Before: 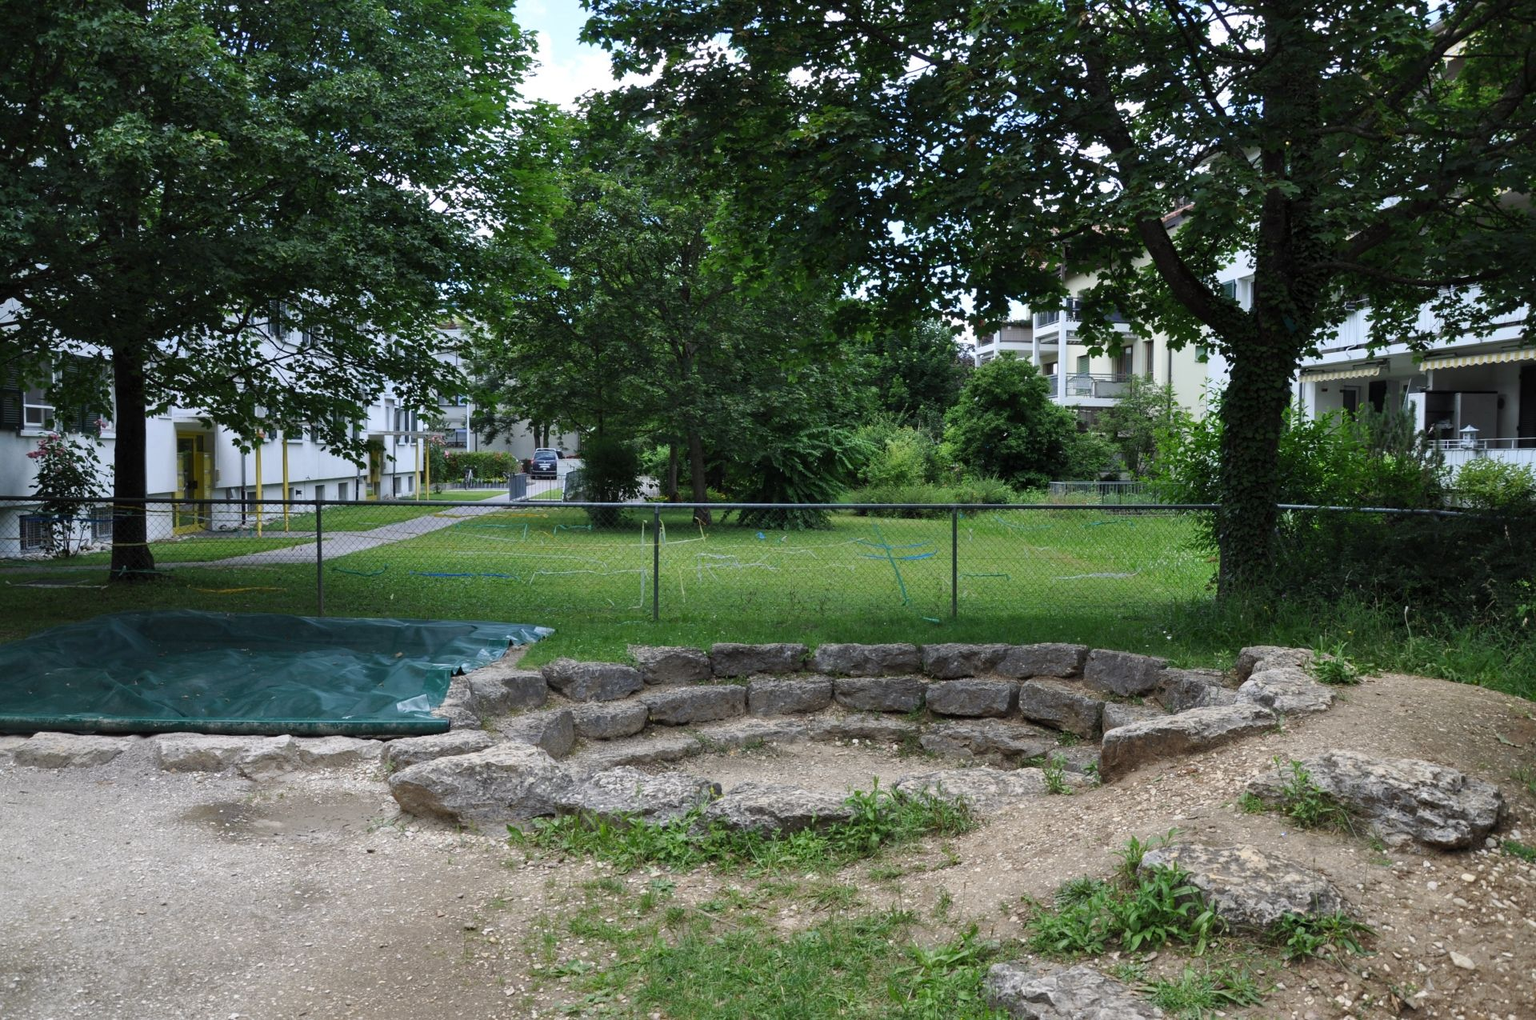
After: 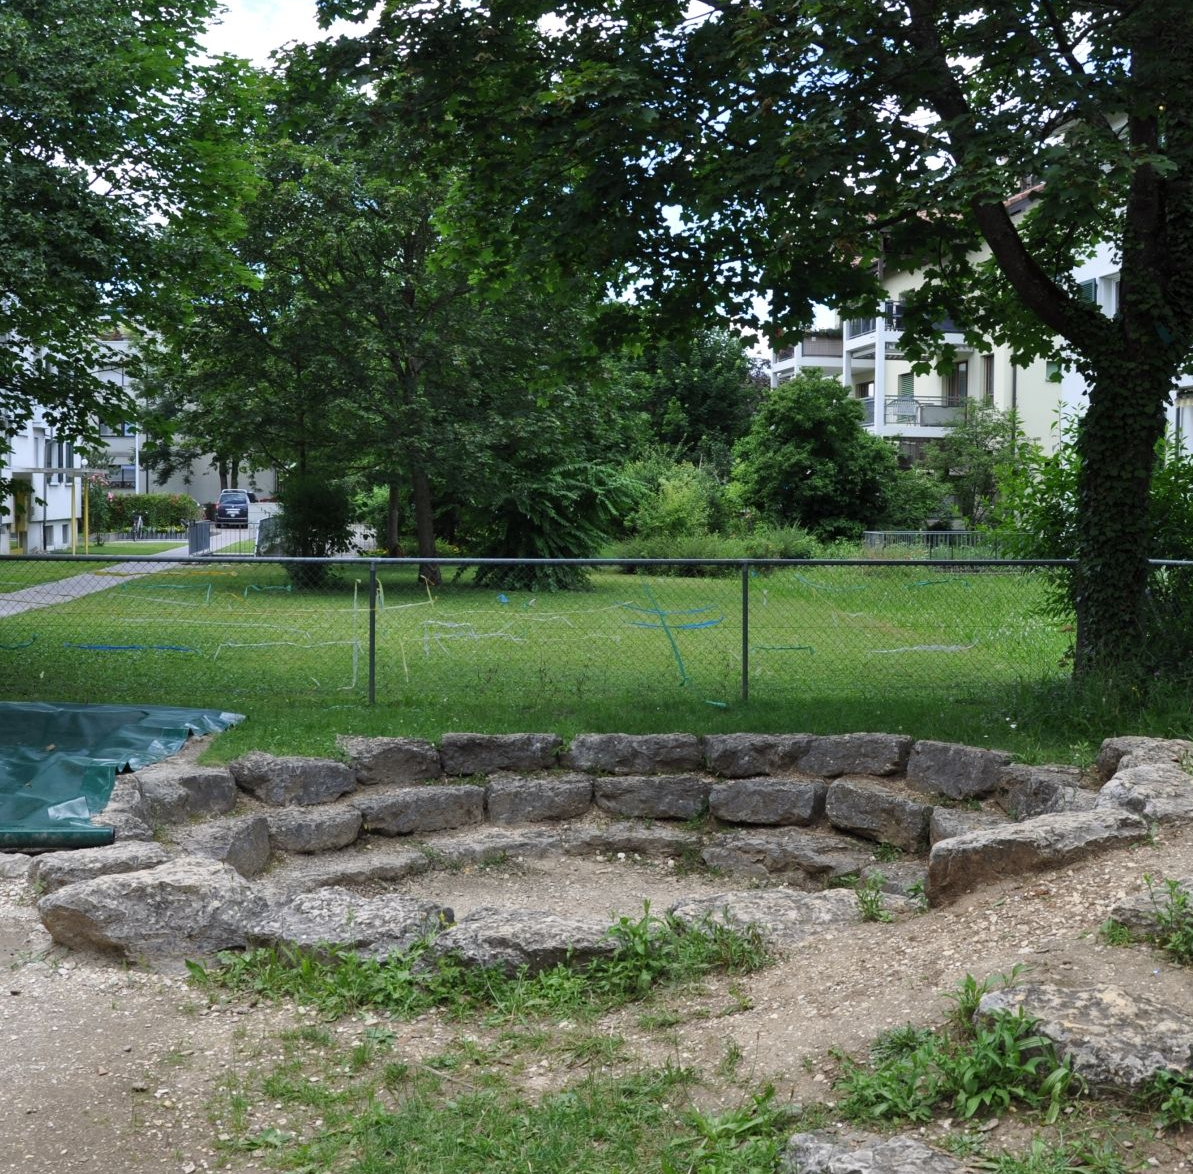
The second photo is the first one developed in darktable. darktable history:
crop and rotate: left 23.365%, top 5.632%, right 14.452%, bottom 2.272%
tone equalizer: on, module defaults
